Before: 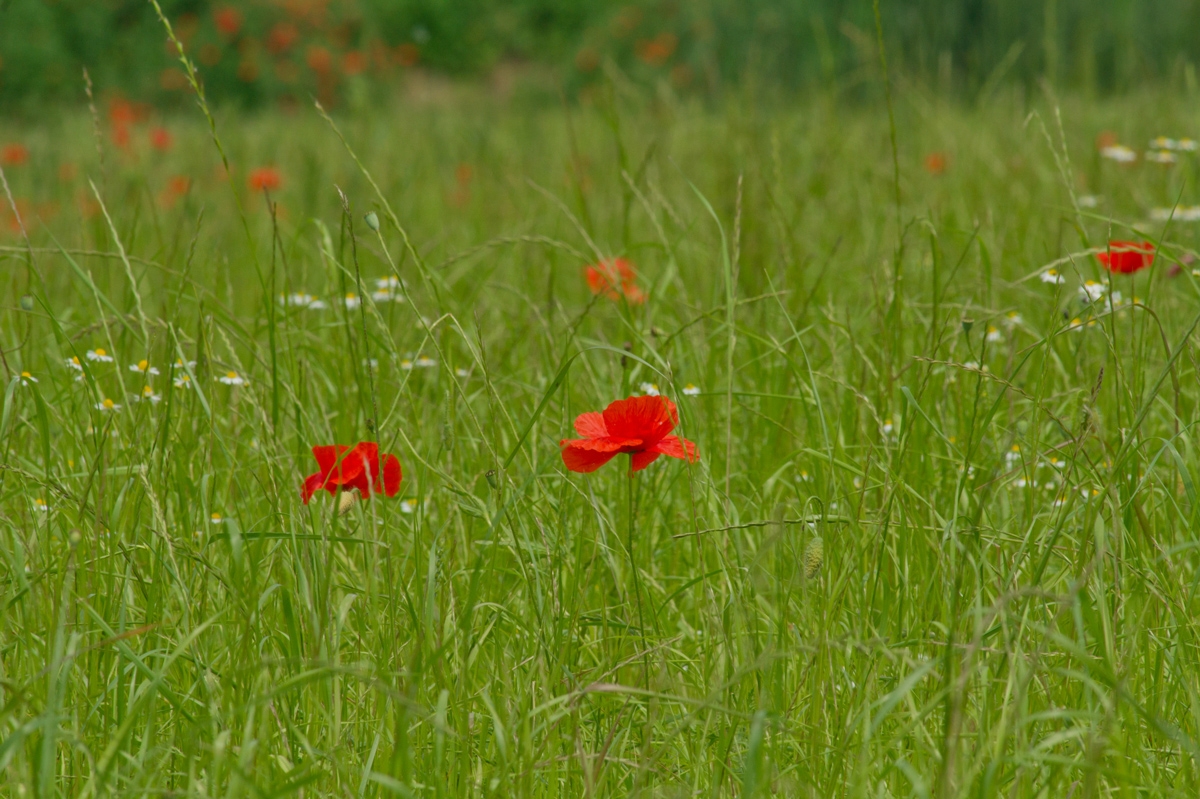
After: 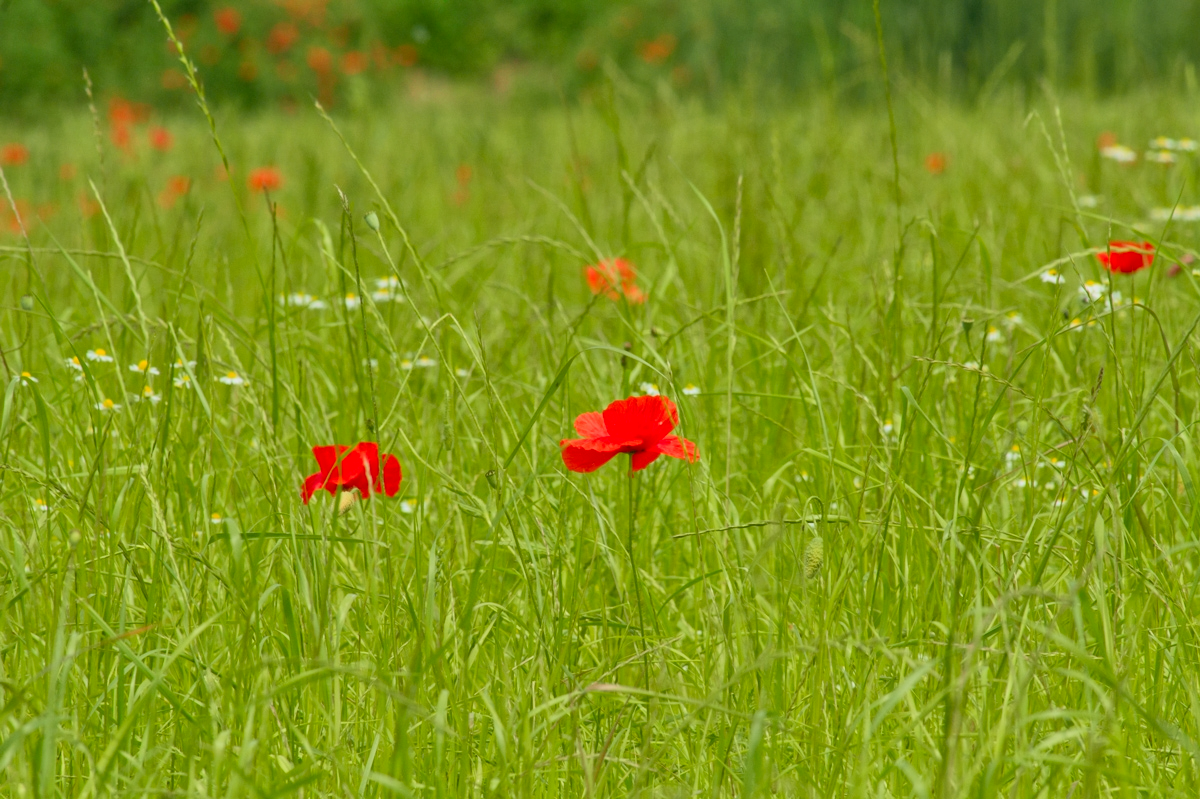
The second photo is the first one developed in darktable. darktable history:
tone curve: curves: ch0 [(0, 0.005) (0.103, 0.097) (0.18, 0.22) (0.4, 0.485) (0.5, 0.612) (0.668, 0.787) (0.823, 0.894) (1, 0.971)]; ch1 [(0, 0) (0.172, 0.123) (0.324, 0.253) (0.396, 0.388) (0.478, 0.461) (0.499, 0.498) (0.522, 0.528) (0.618, 0.649) (0.753, 0.821) (1, 1)]; ch2 [(0, 0) (0.411, 0.424) (0.496, 0.501) (0.515, 0.514) (0.555, 0.585) (0.641, 0.69) (1, 1)], color space Lab, independent channels, preserve colors none
